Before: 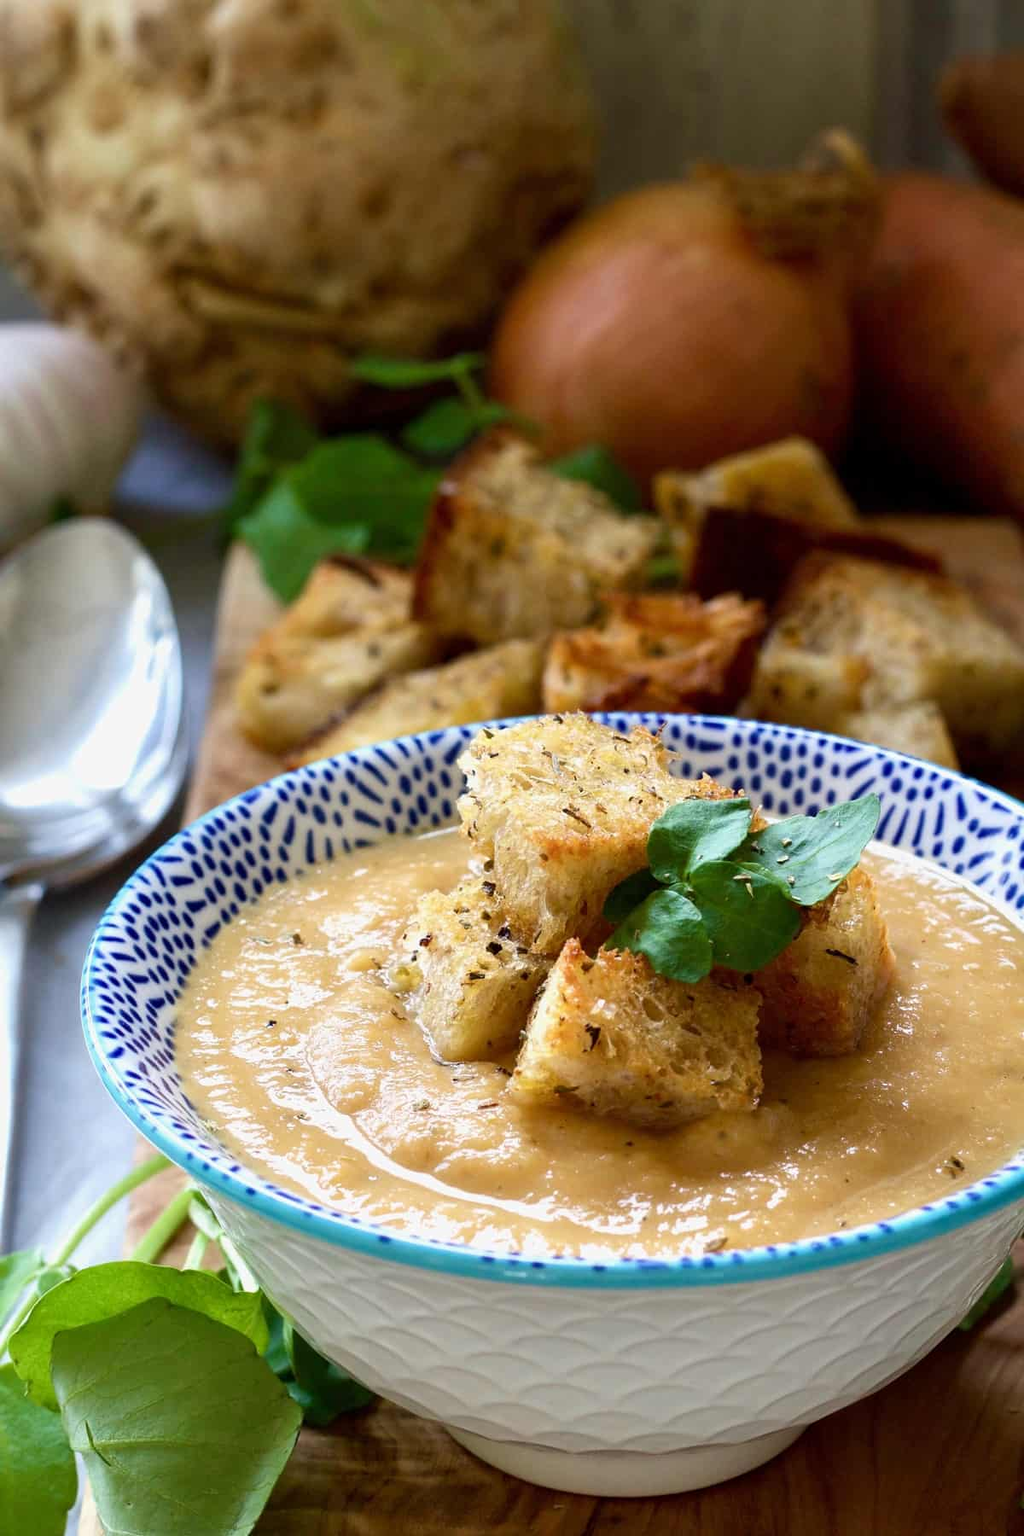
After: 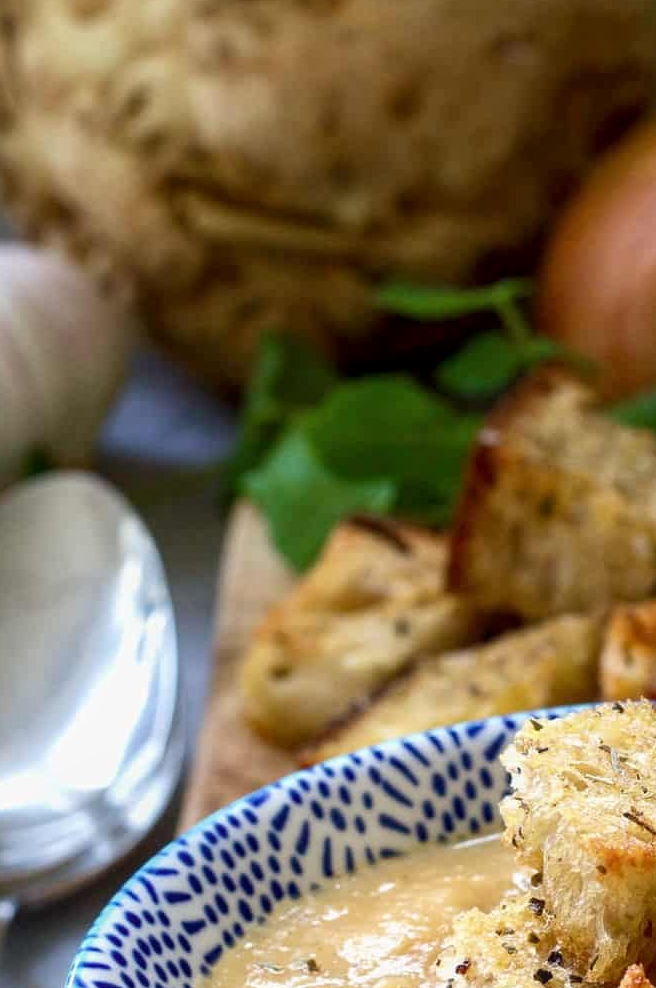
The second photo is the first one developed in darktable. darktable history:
local contrast: detail 117%
crop and rotate: left 3.047%, top 7.509%, right 42.236%, bottom 37.598%
